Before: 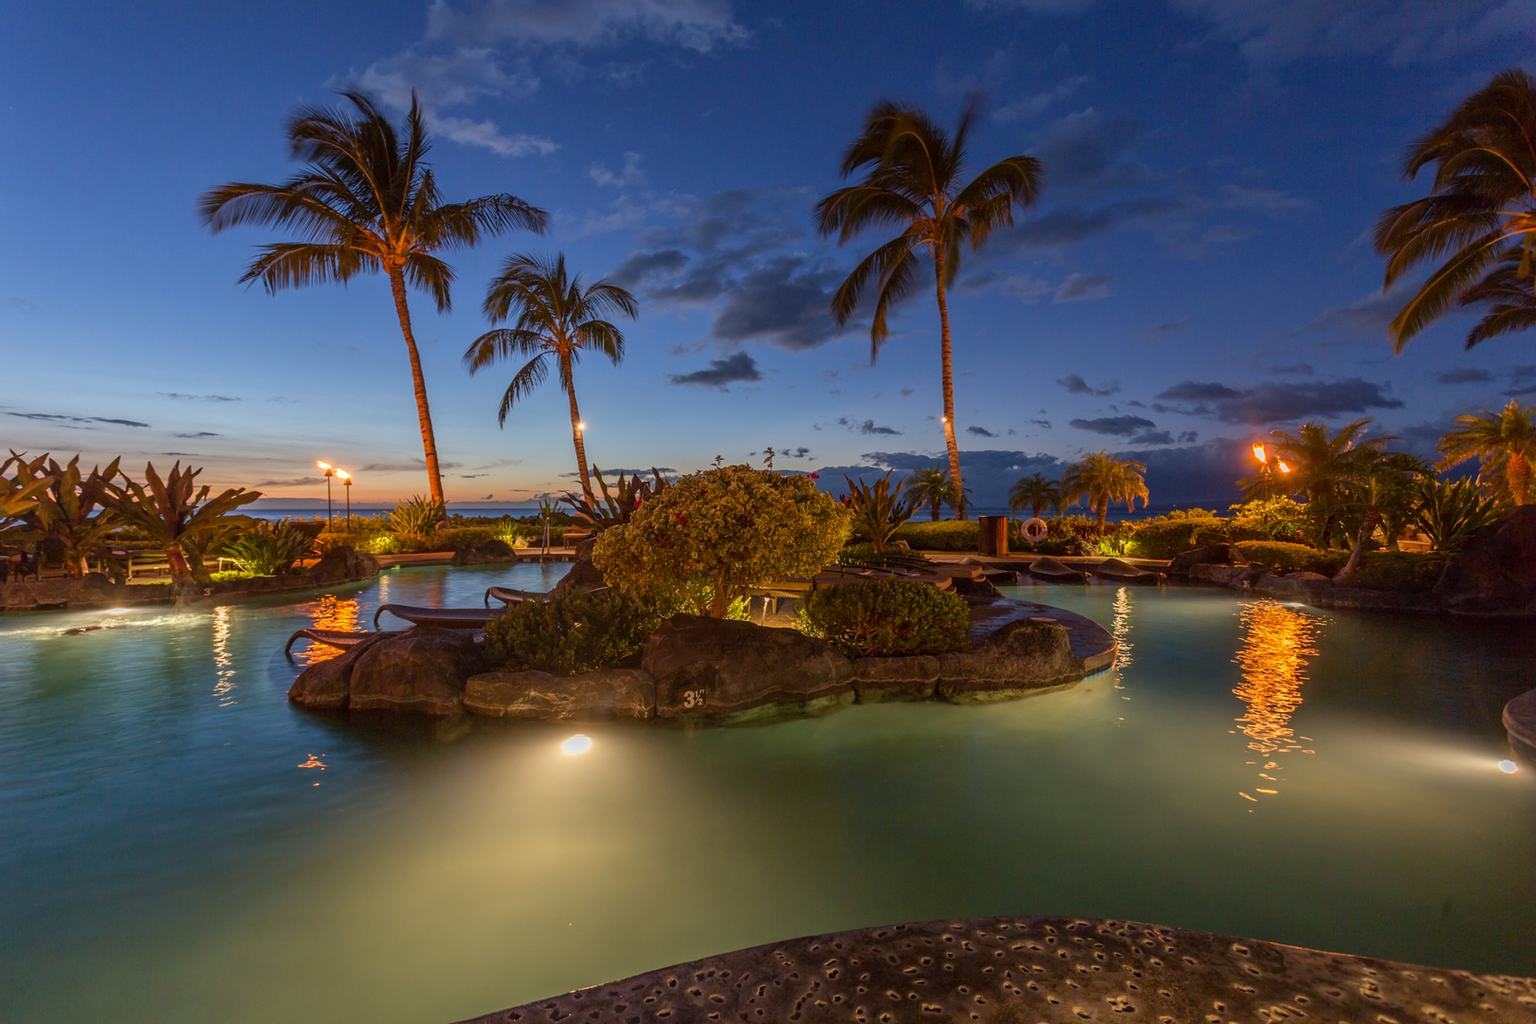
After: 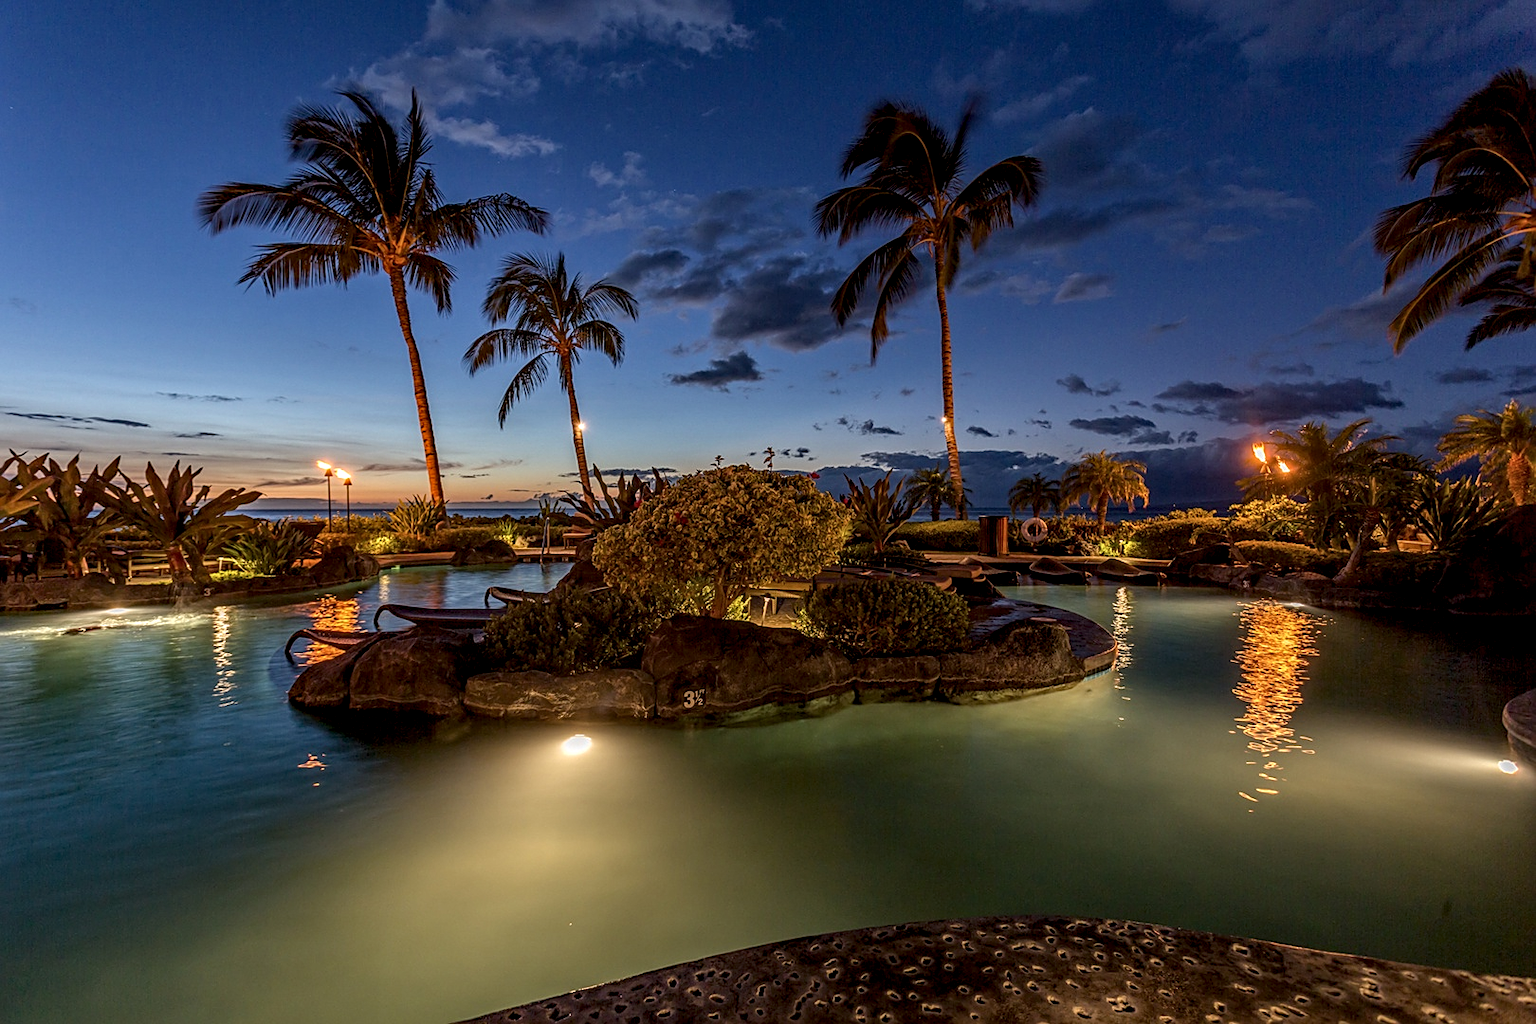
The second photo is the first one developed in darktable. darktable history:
exposure: exposure -0.444 EV, compensate highlight preservation false
sharpen: amount 0.499
local contrast: highlights 60%, shadows 63%, detail 160%
haze removal: compatibility mode true, adaptive false
